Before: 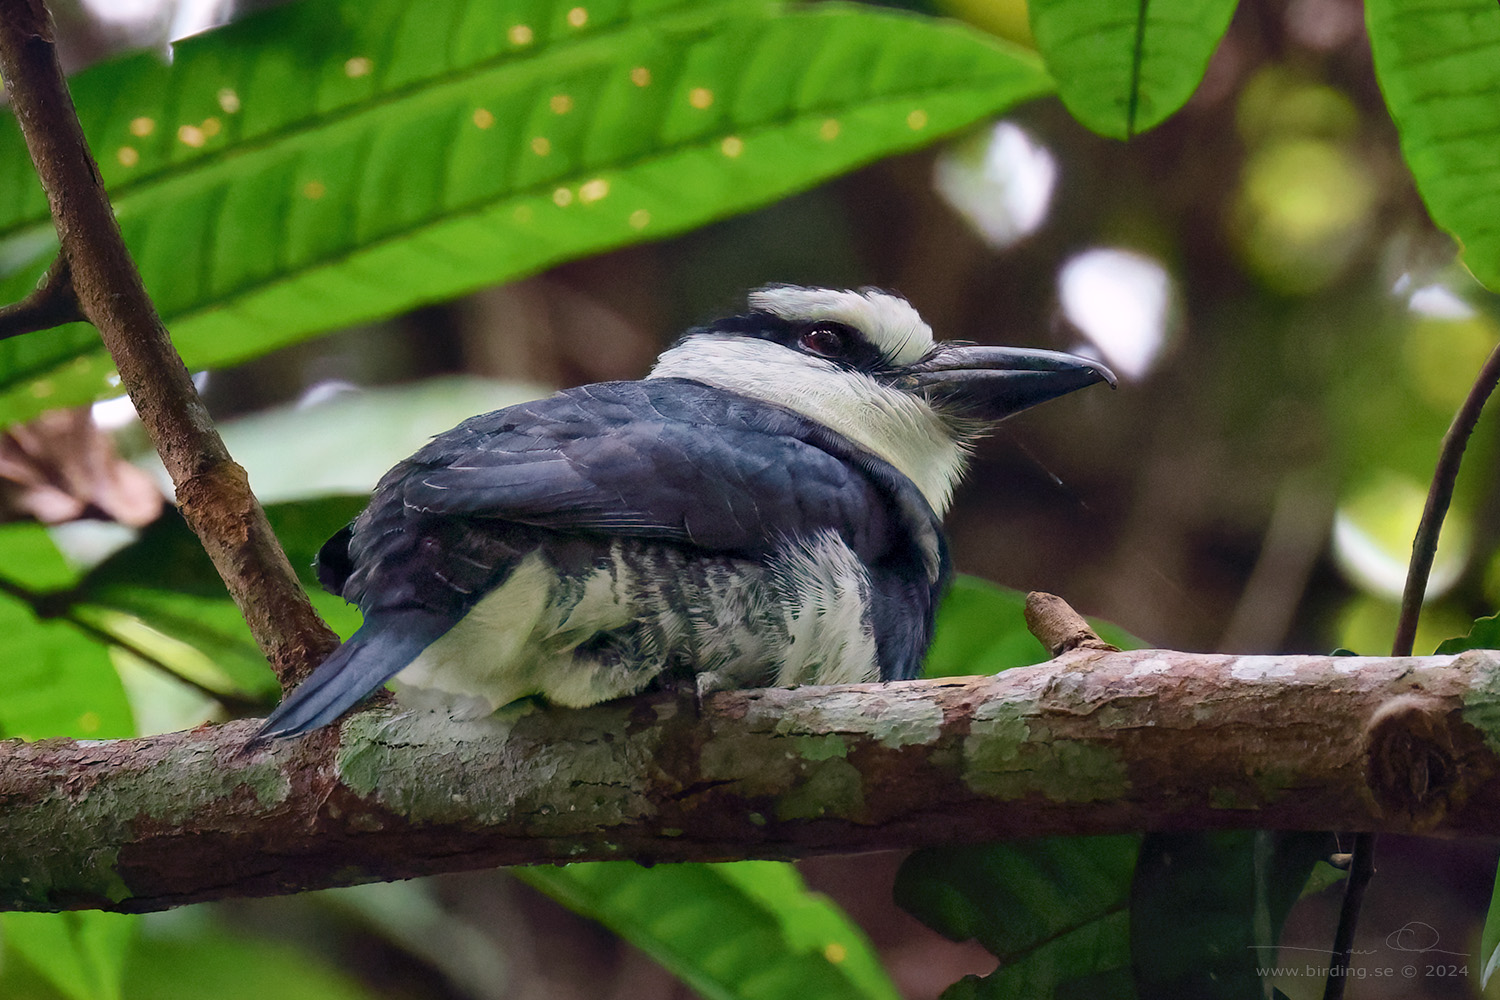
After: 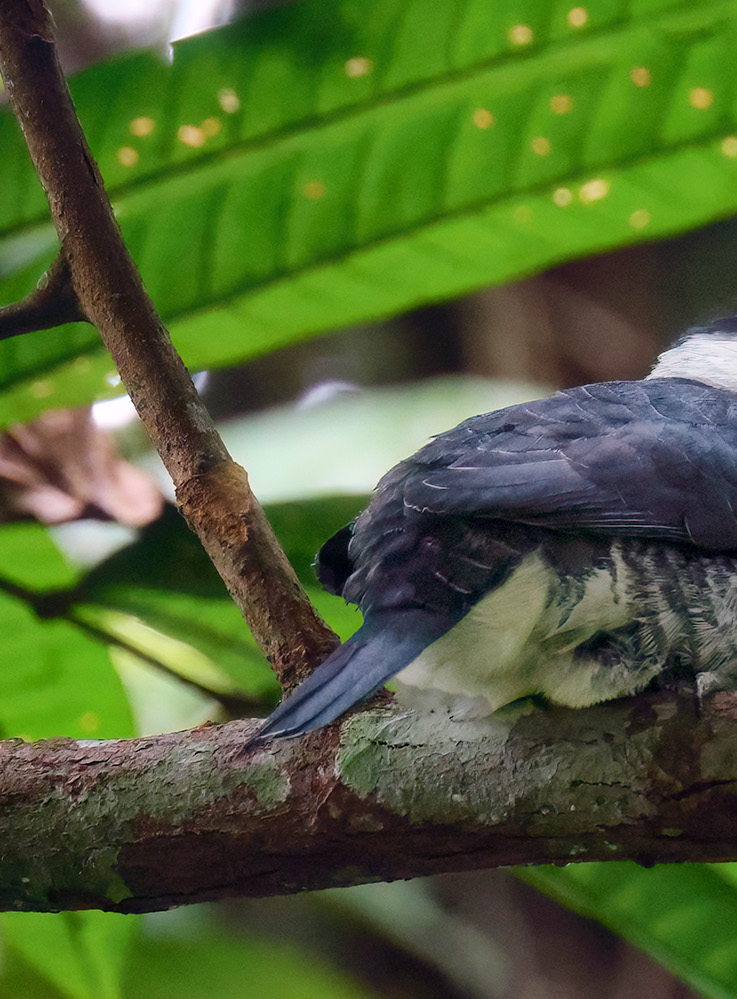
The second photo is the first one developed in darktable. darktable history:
bloom: size 5%, threshold 95%, strength 15%
crop and rotate: left 0%, top 0%, right 50.845%
